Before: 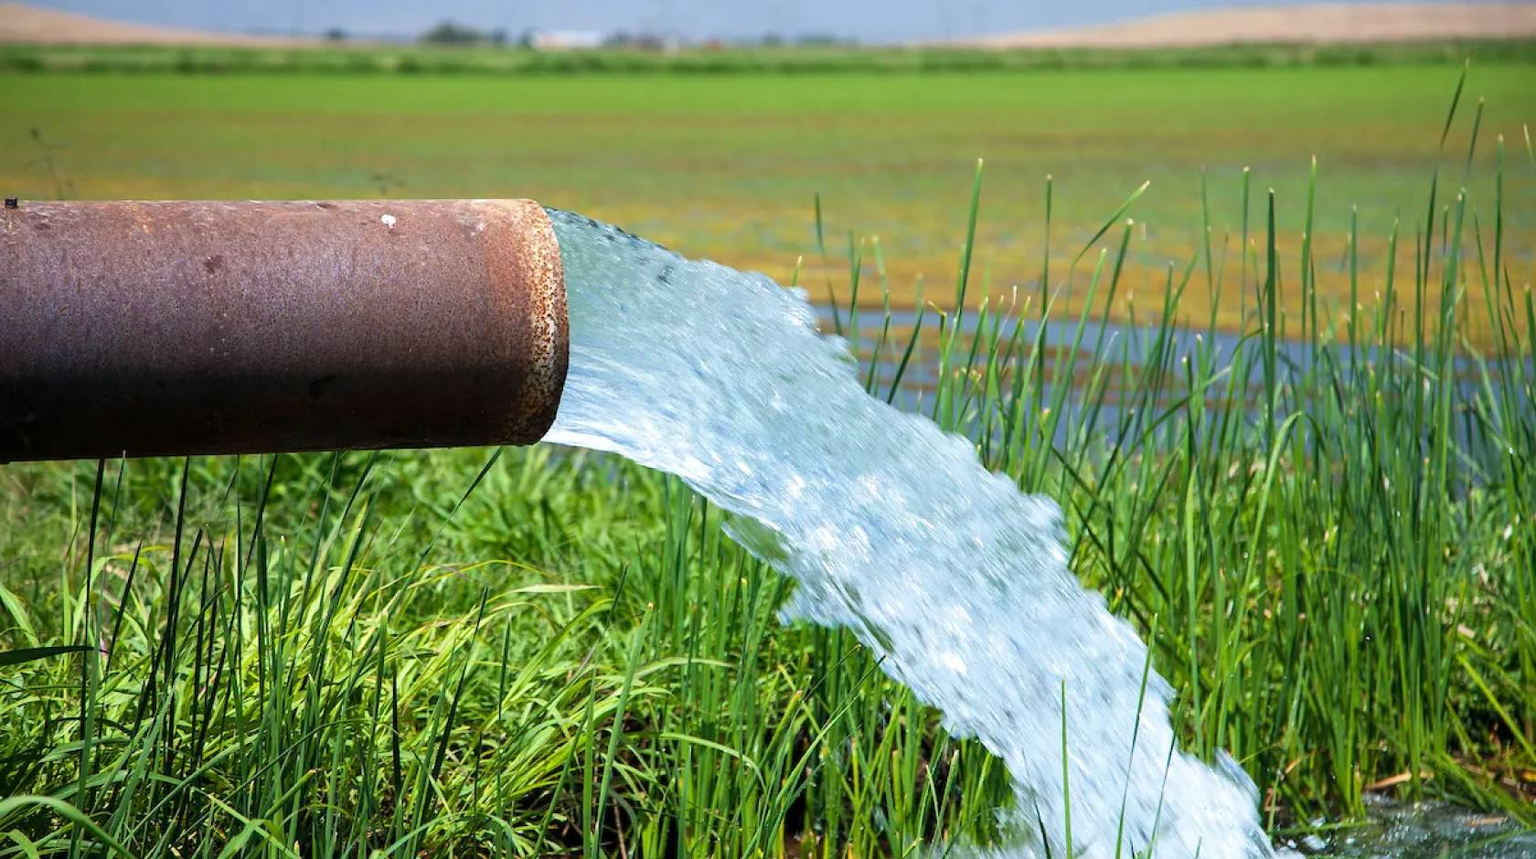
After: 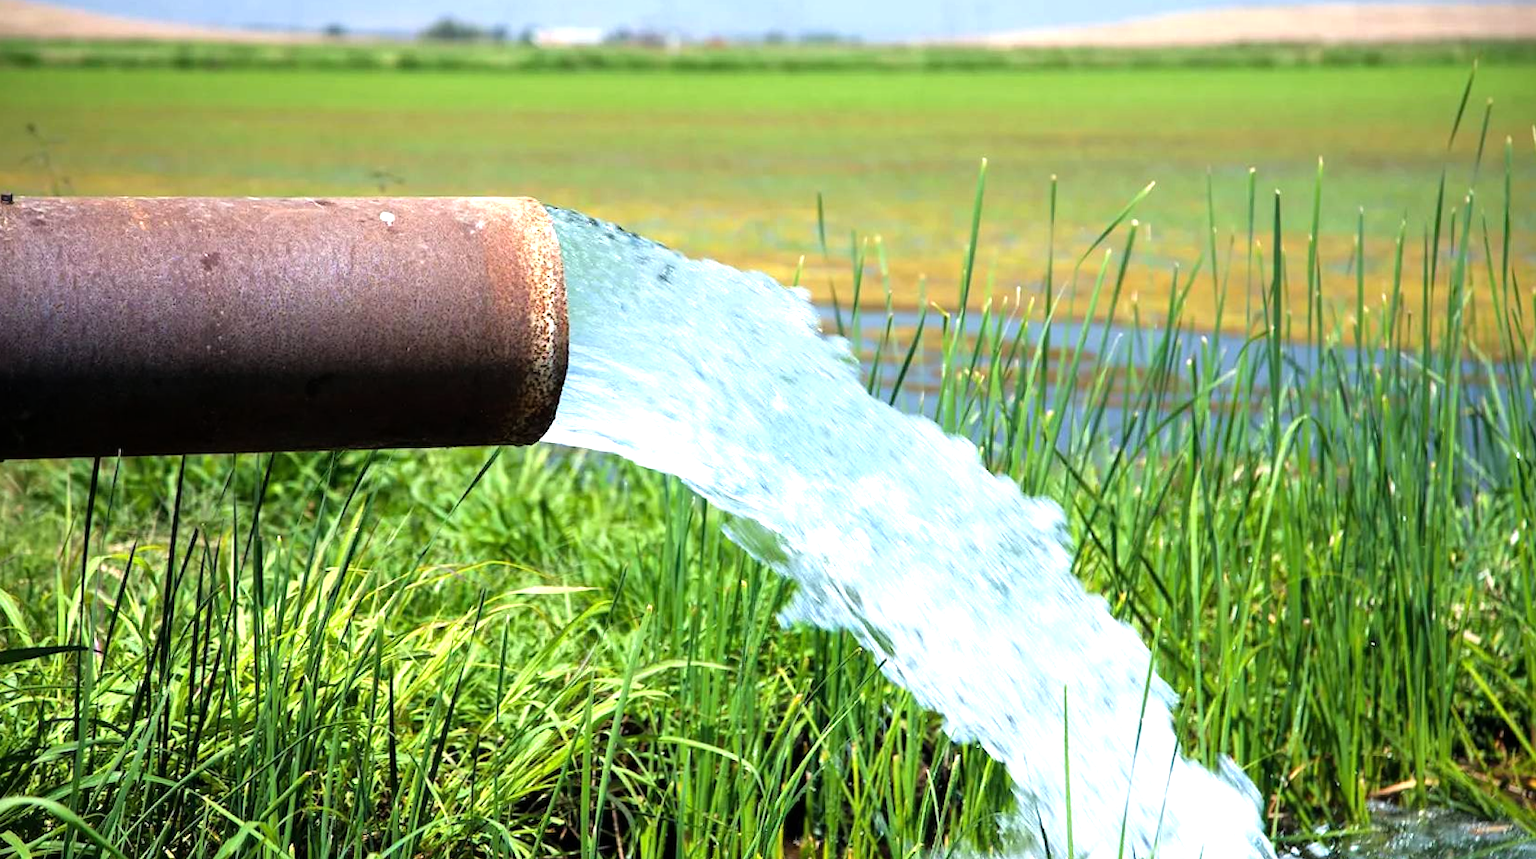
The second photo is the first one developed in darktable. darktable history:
crop and rotate: angle -0.254°
tone equalizer: -8 EV -0.753 EV, -7 EV -0.665 EV, -6 EV -0.598 EV, -5 EV -0.381 EV, -3 EV 0.376 EV, -2 EV 0.6 EV, -1 EV 0.675 EV, +0 EV 0.75 EV
